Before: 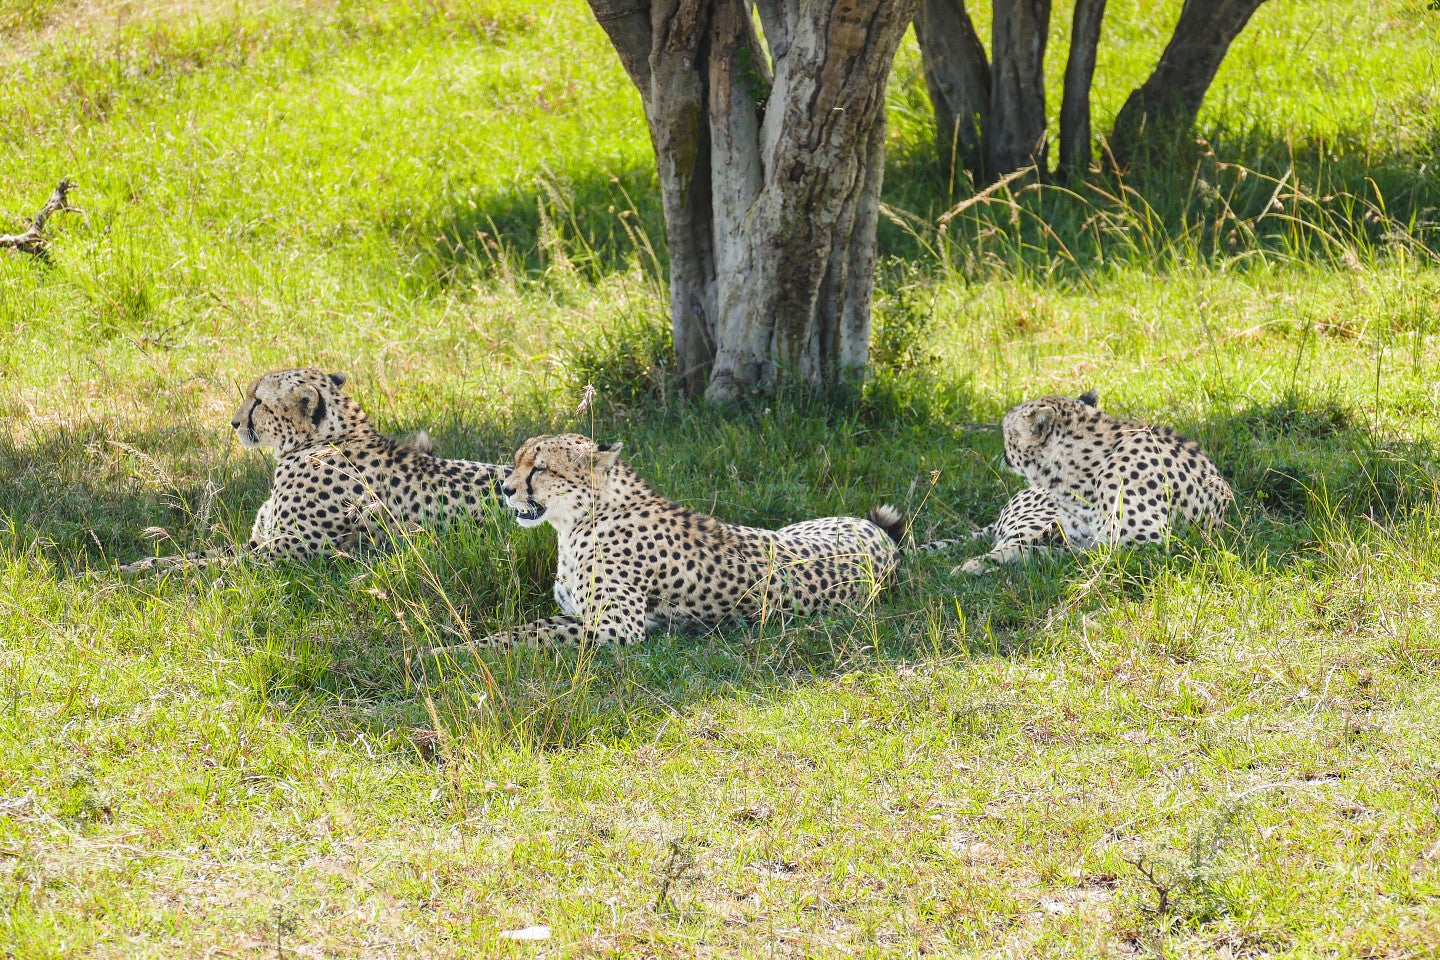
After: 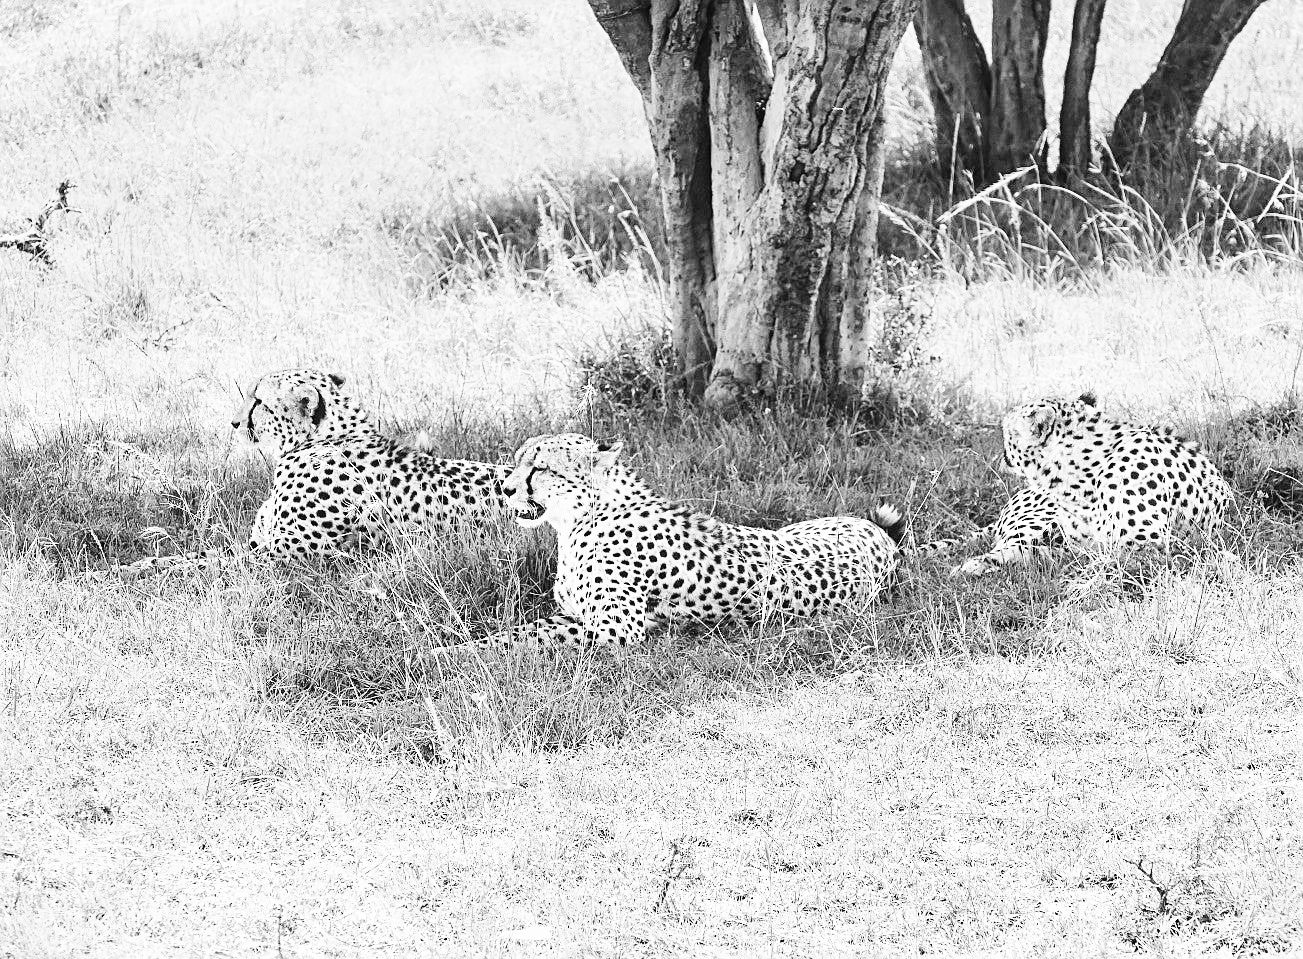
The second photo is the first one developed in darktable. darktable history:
sharpen: on, module defaults
base curve: curves: ch0 [(0, 0.003) (0.001, 0.002) (0.006, 0.004) (0.02, 0.022) (0.048, 0.086) (0.094, 0.234) (0.162, 0.431) (0.258, 0.629) (0.385, 0.8) (0.548, 0.918) (0.751, 0.988) (1, 1)], preserve colors none
monochrome: on, module defaults
crop: right 9.509%, bottom 0.031%
